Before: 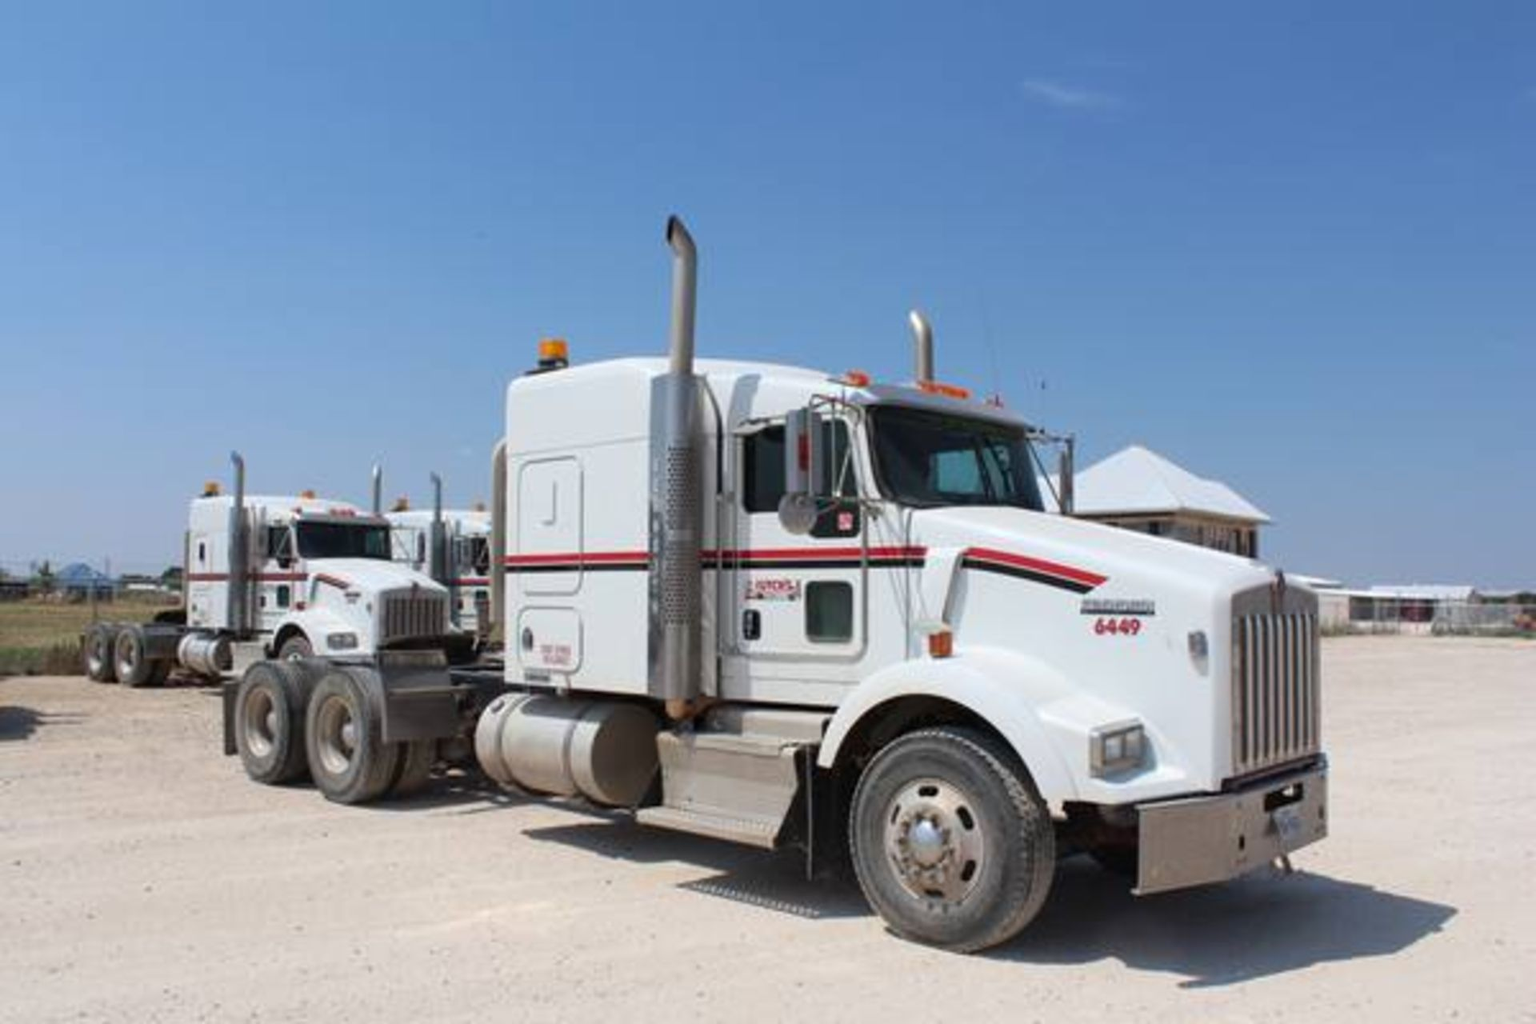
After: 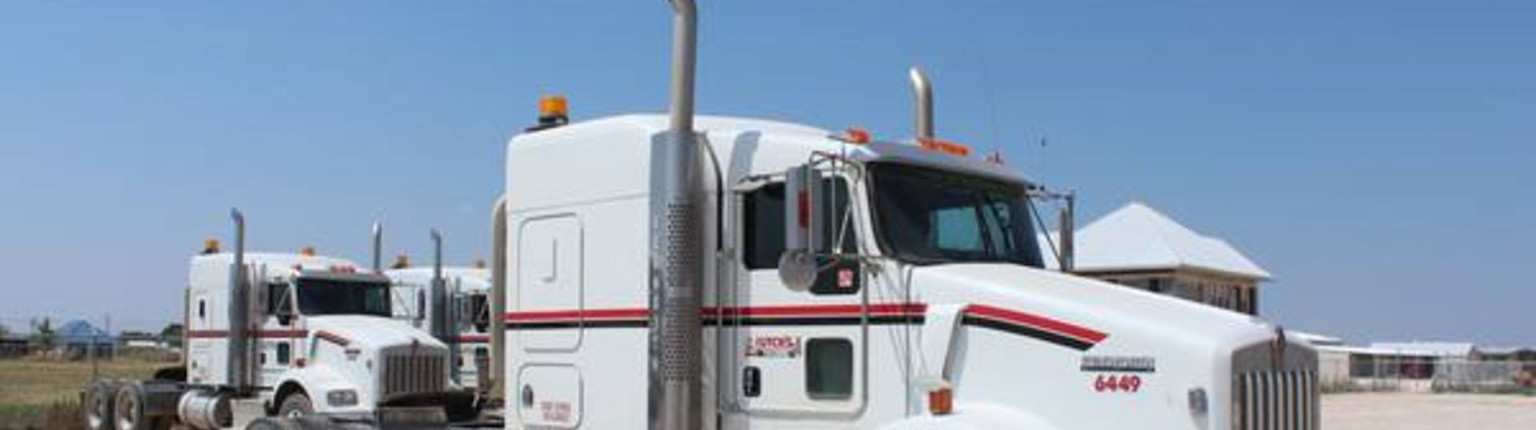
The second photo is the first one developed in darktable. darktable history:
crop and rotate: top 23.766%, bottom 34.172%
